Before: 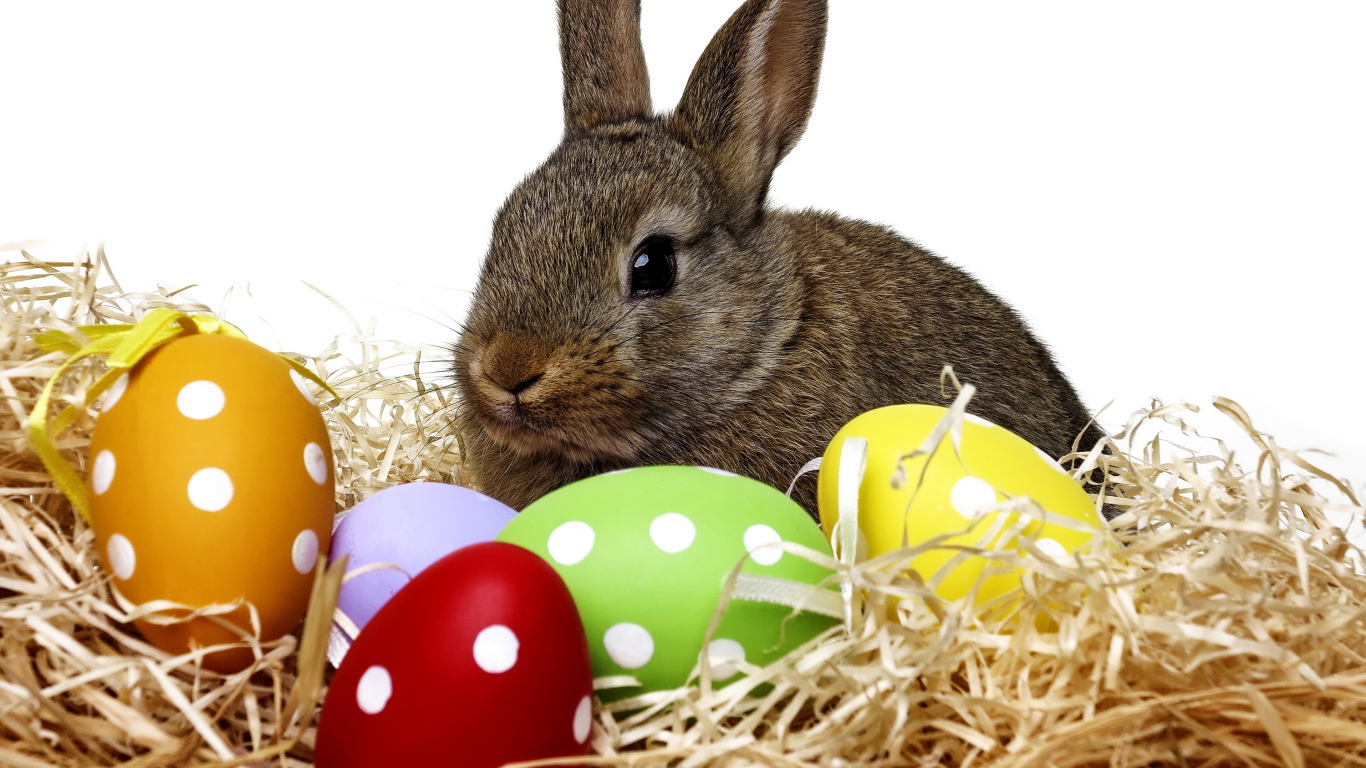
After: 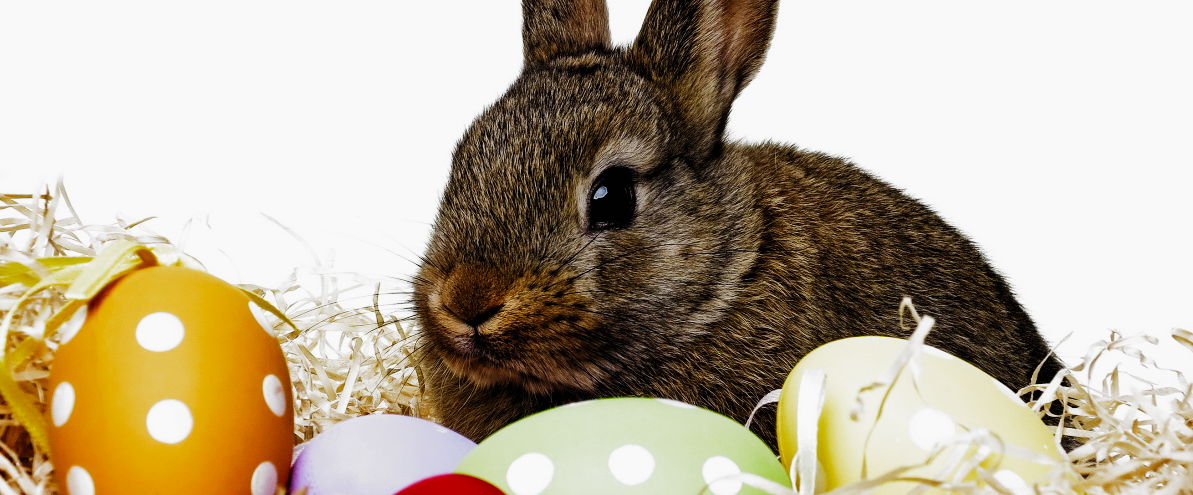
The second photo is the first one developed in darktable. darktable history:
crop: left 3.015%, top 8.969%, right 9.647%, bottom 26.457%
filmic rgb: black relative exposure -6.43 EV, white relative exposure 2.43 EV, threshold 3 EV, hardness 5.27, latitude 0.1%, contrast 1.425, highlights saturation mix 2%, preserve chrominance no, color science v5 (2021), contrast in shadows safe, contrast in highlights safe, enable highlight reconstruction true
exposure: black level correction 0.001, exposure -0.125 EV, compensate exposure bias true, compensate highlight preservation false
